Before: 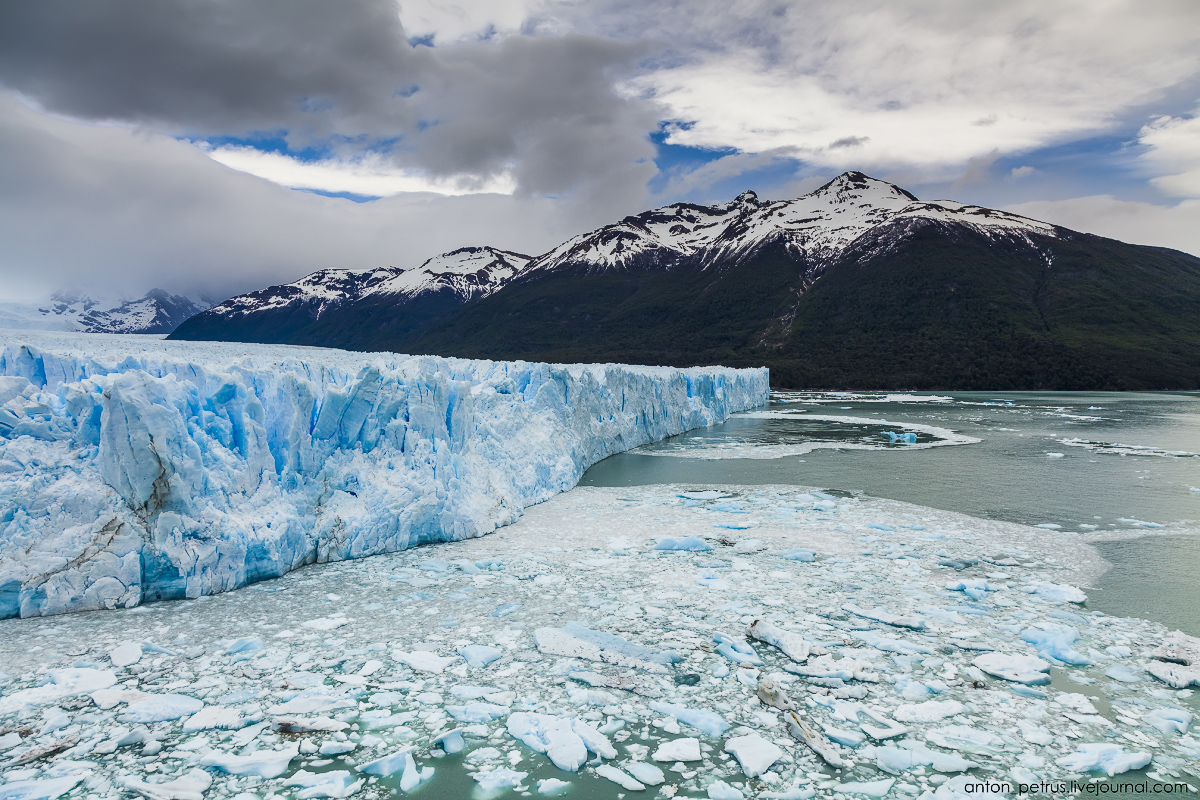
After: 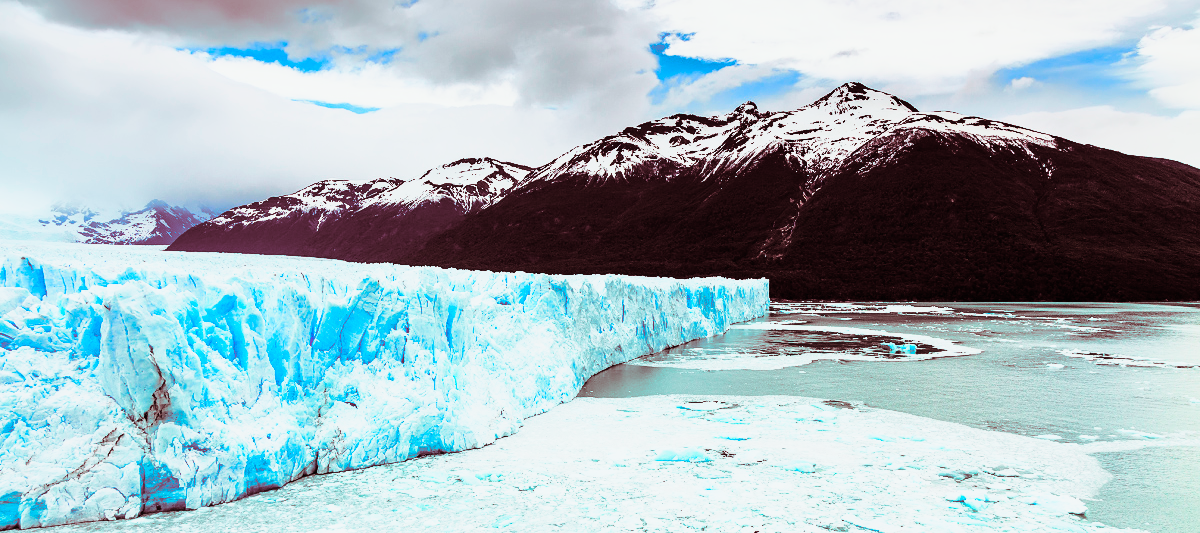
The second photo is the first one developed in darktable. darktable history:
tone curve: curves: ch0 [(0, 0) (0.035, 0.011) (0.133, 0.076) (0.285, 0.265) (0.491, 0.541) (0.617, 0.693) (0.704, 0.77) (0.794, 0.865) (0.895, 0.938) (1, 0.976)]; ch1 [(0, 0) (0.318, 0.278) (0.444, 0.427) (0.502, 0.497) (0.543, 0.547) (0.601, 0.641) (0.746, 0.764) (1, 1)]; ch2 [(0, 0) (0.316, 0.292) (0.381, 0.37) (0.423, 0.448) (0.476, 0.482) (0.502, 0.5) (0.543, 0.547) (0.587, 0.613) (0.642, 0.672) (0.704, 0.727) (0.865, 0.827) (1, 0.951)], color space Lab, independent channels, preserve colors none
base curve: curves: ch0 [(0, 0) (0.028, 0.03) (0.121, 0.232) (0.46, 0.748) (0.859, 0.968) (1, 1)], preserve colors none
split-toning: highlights › saturation 0, balance -61.83
crop: top 11.166%, bottom 22.168%
